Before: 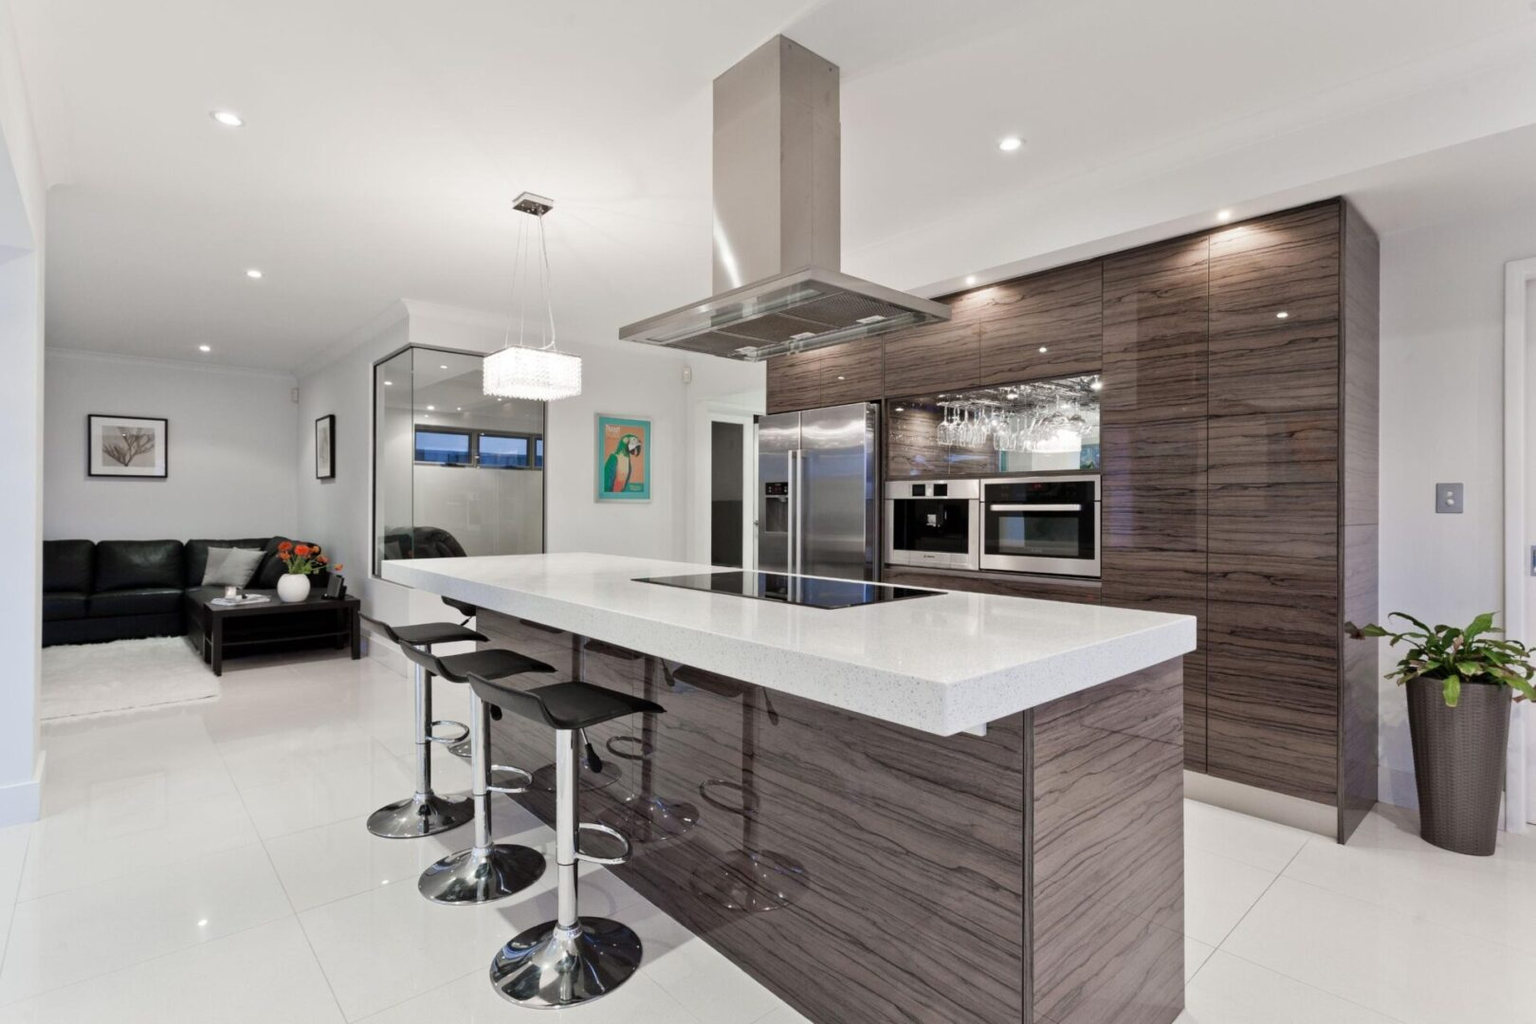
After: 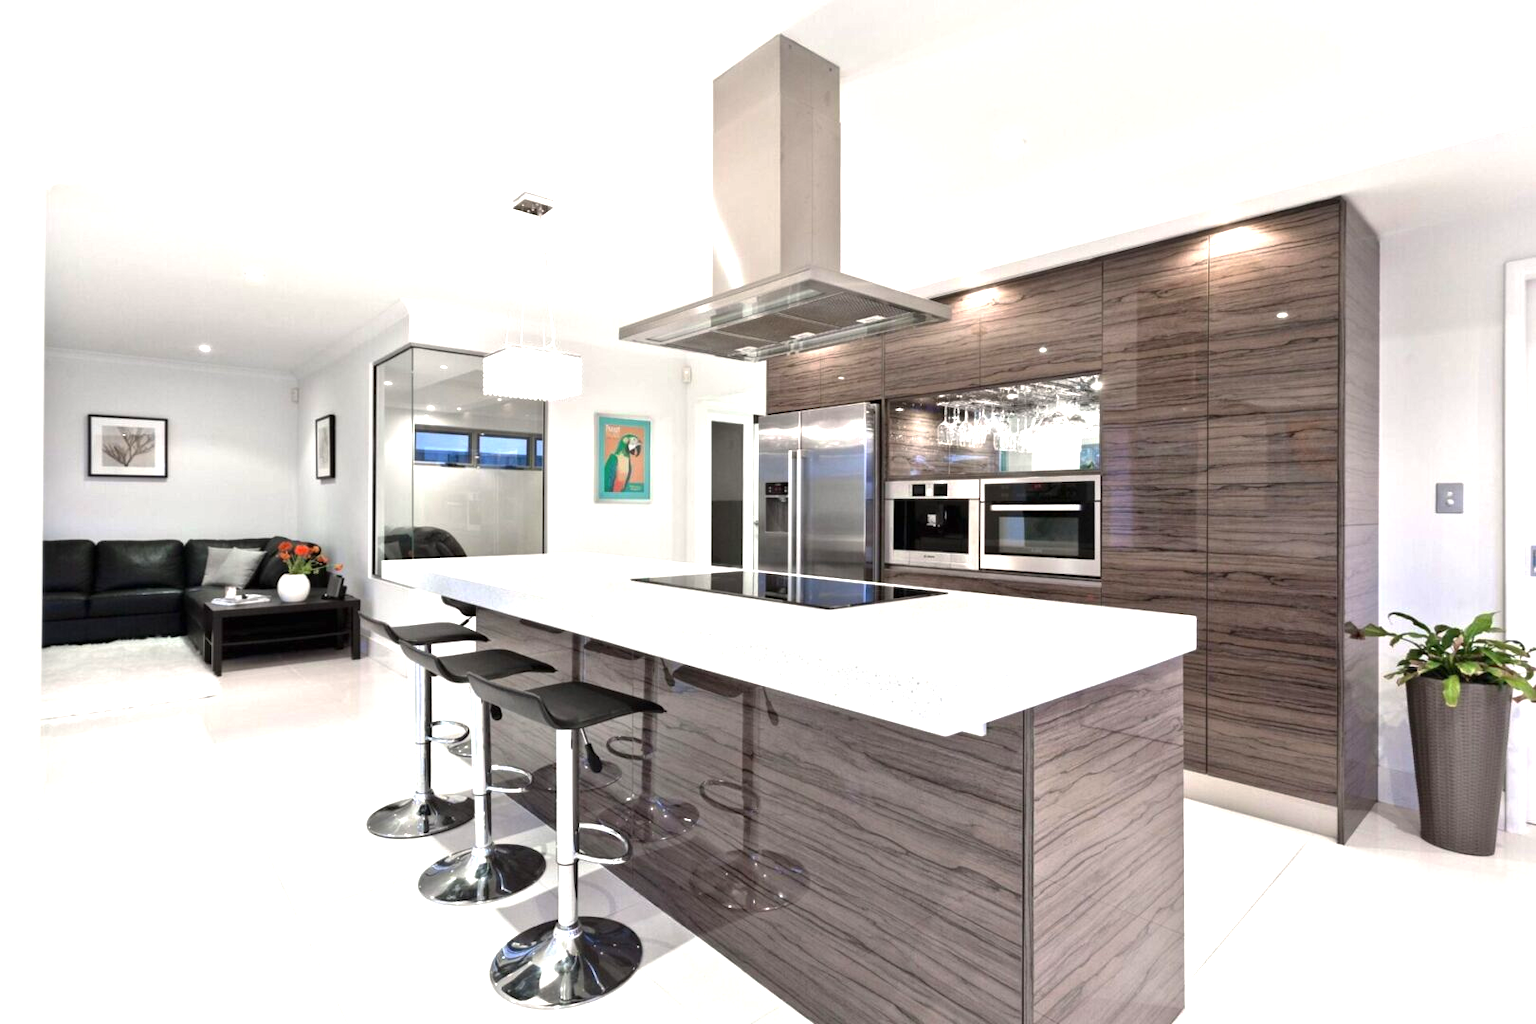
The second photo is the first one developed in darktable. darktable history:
exposure: black level correction 0, exposure 1 EV, compensate exposure bias true, compensate highlight preservation false
levels: mode automatic
base curve: curves: ch0 [(0, 0) (0.74, 0.67) (1, 1)], preserve colors none
